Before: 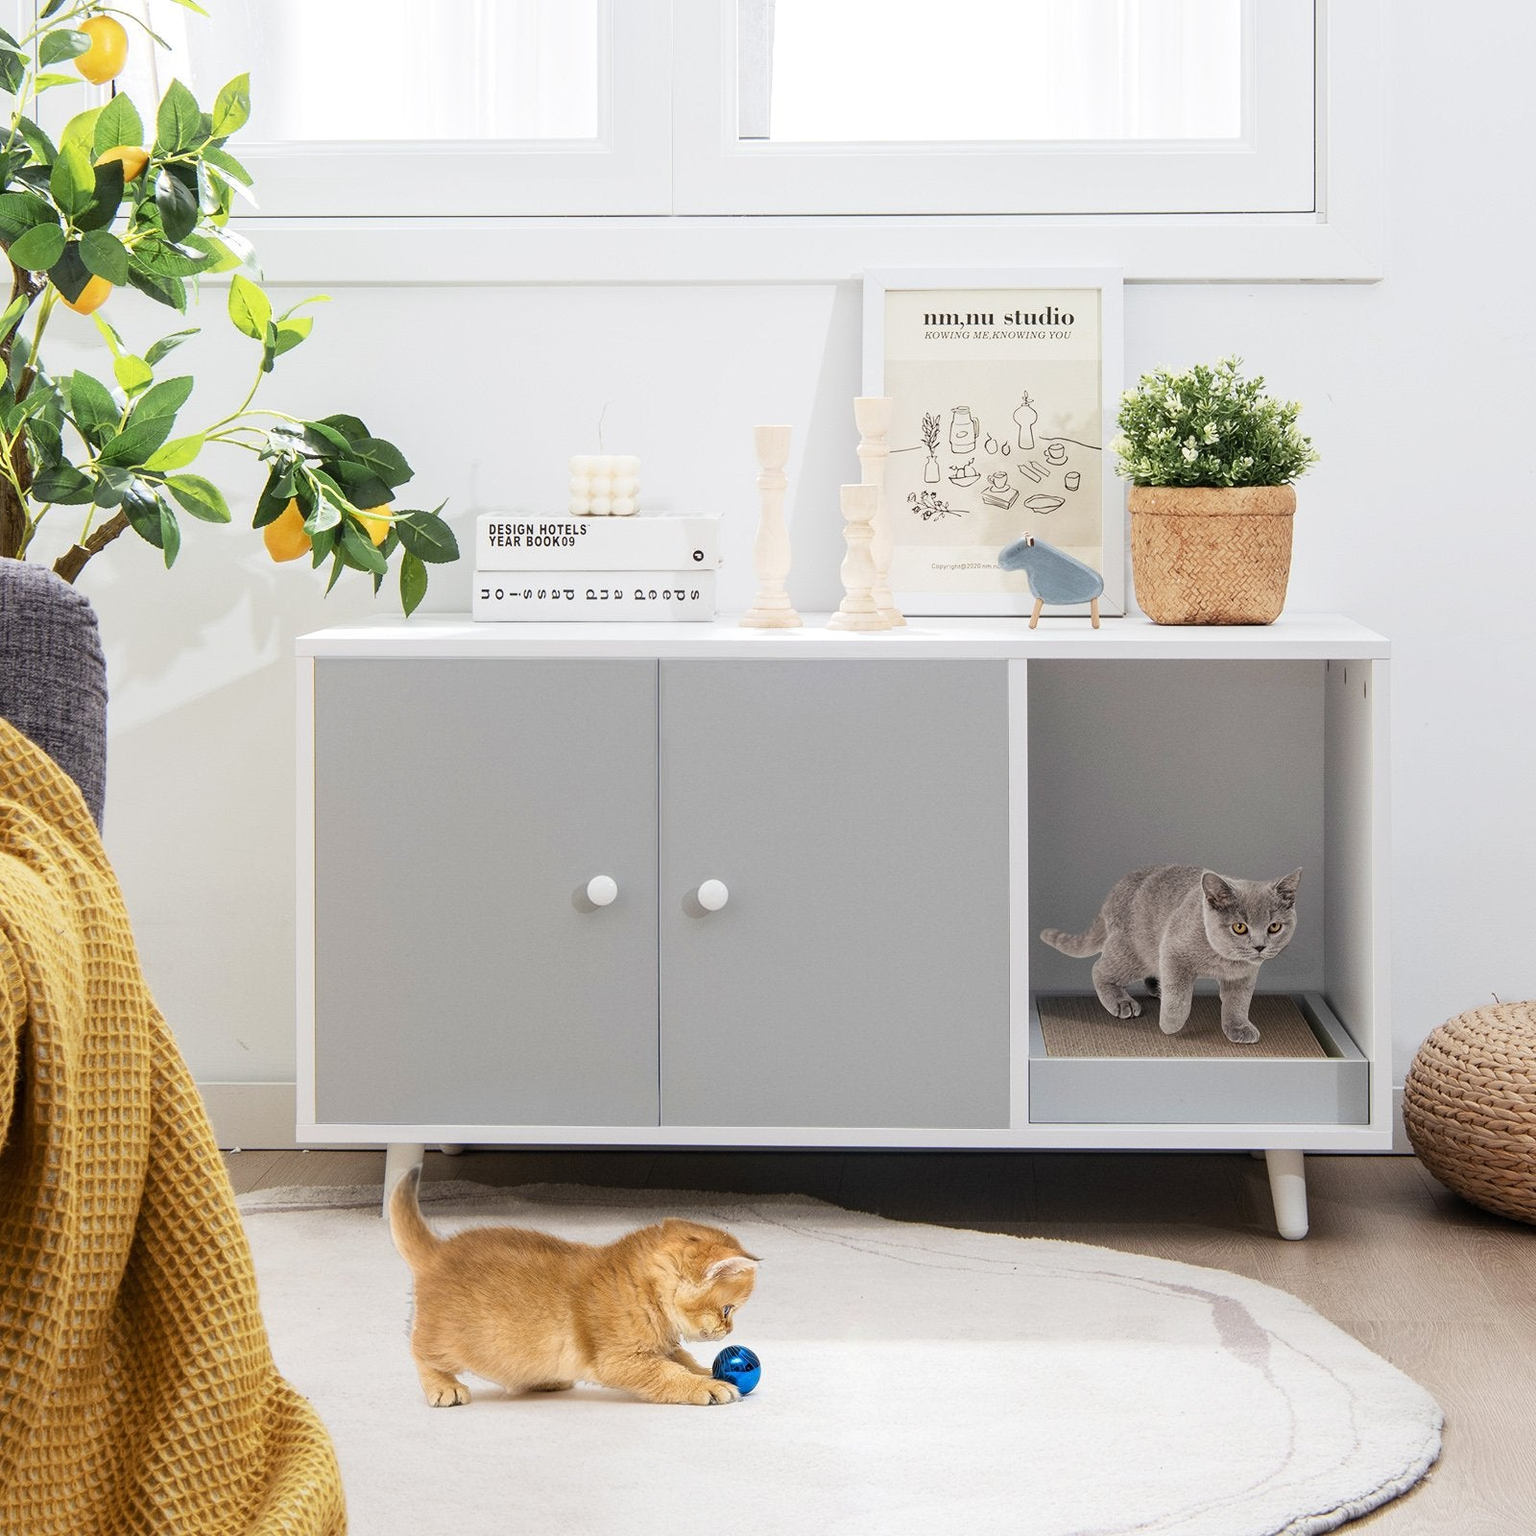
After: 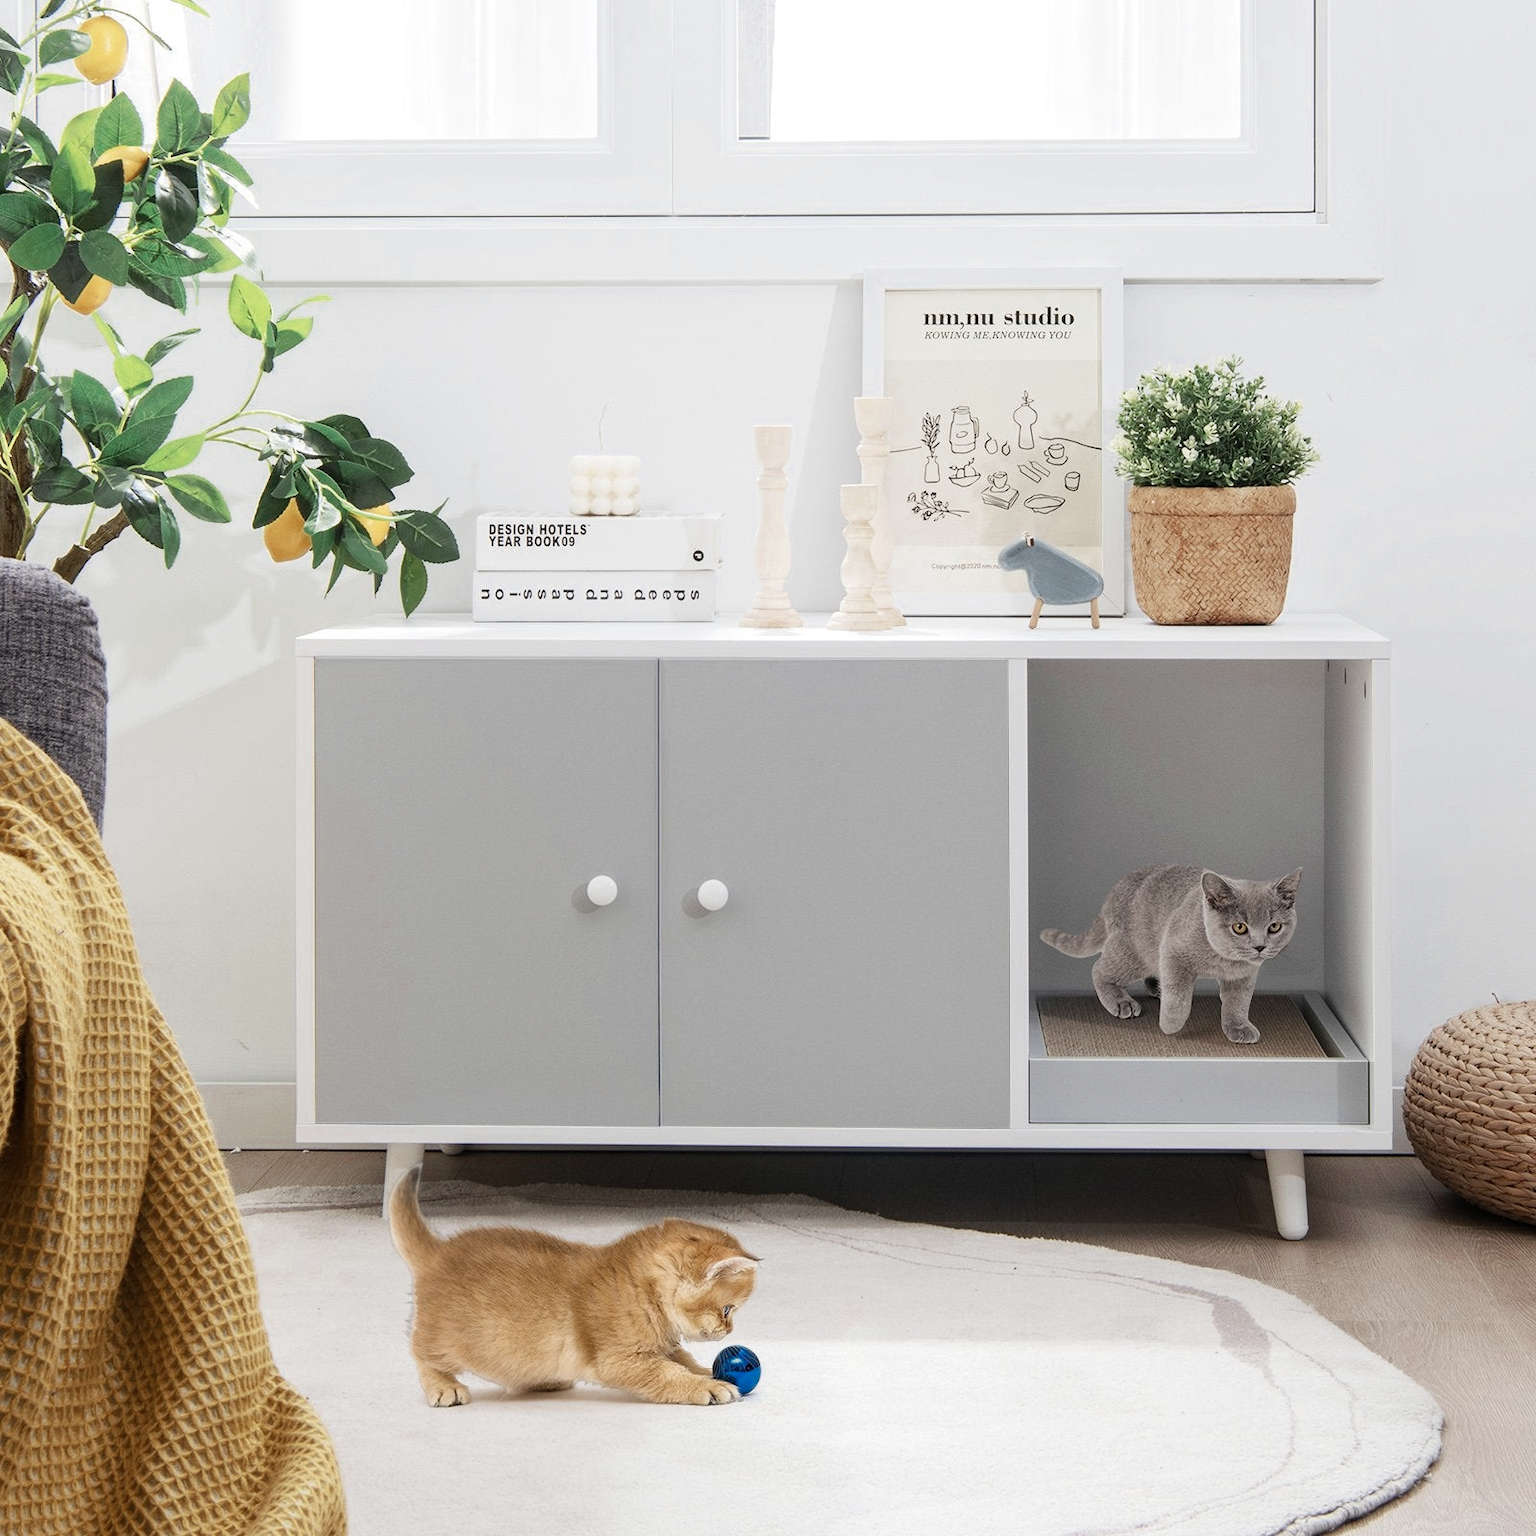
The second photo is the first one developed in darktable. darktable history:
color zones: curves: ch0 [(0, 0.5) (0.125, 0.4) (0.25, 0.5) (0.375, 0.4) (0.5, 0.4) (0.625, 0.35) (0.75, 0.35) (0.875, 0.5)]; ch1 [(0, 0.35) (0.125, 0.45) (0.25, 0.35) (0.375, 0.35) (0.5, 0.35) (0.625, 0.35) (0.75, 0.45) (0.875, 0.35)]; ch2 [(0, 0.6) (0.125, 0.5) (0.25, 0.5) (0.375, 0.6) (0.5, 0.6) (0.625, 0.5) (0.75, 0.5) (0.875, 0.5)]
